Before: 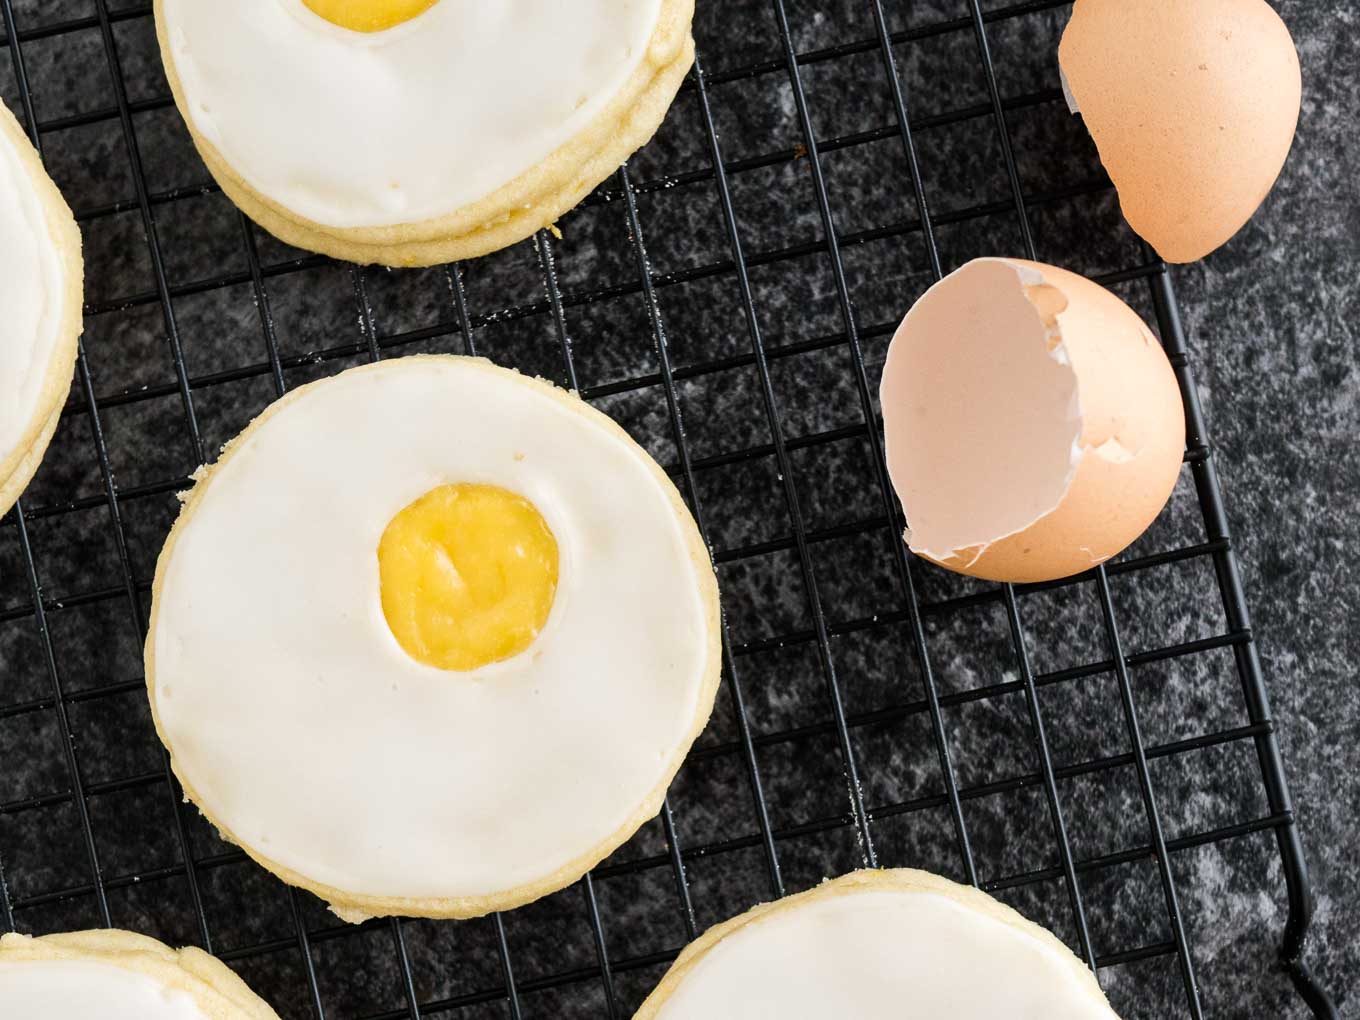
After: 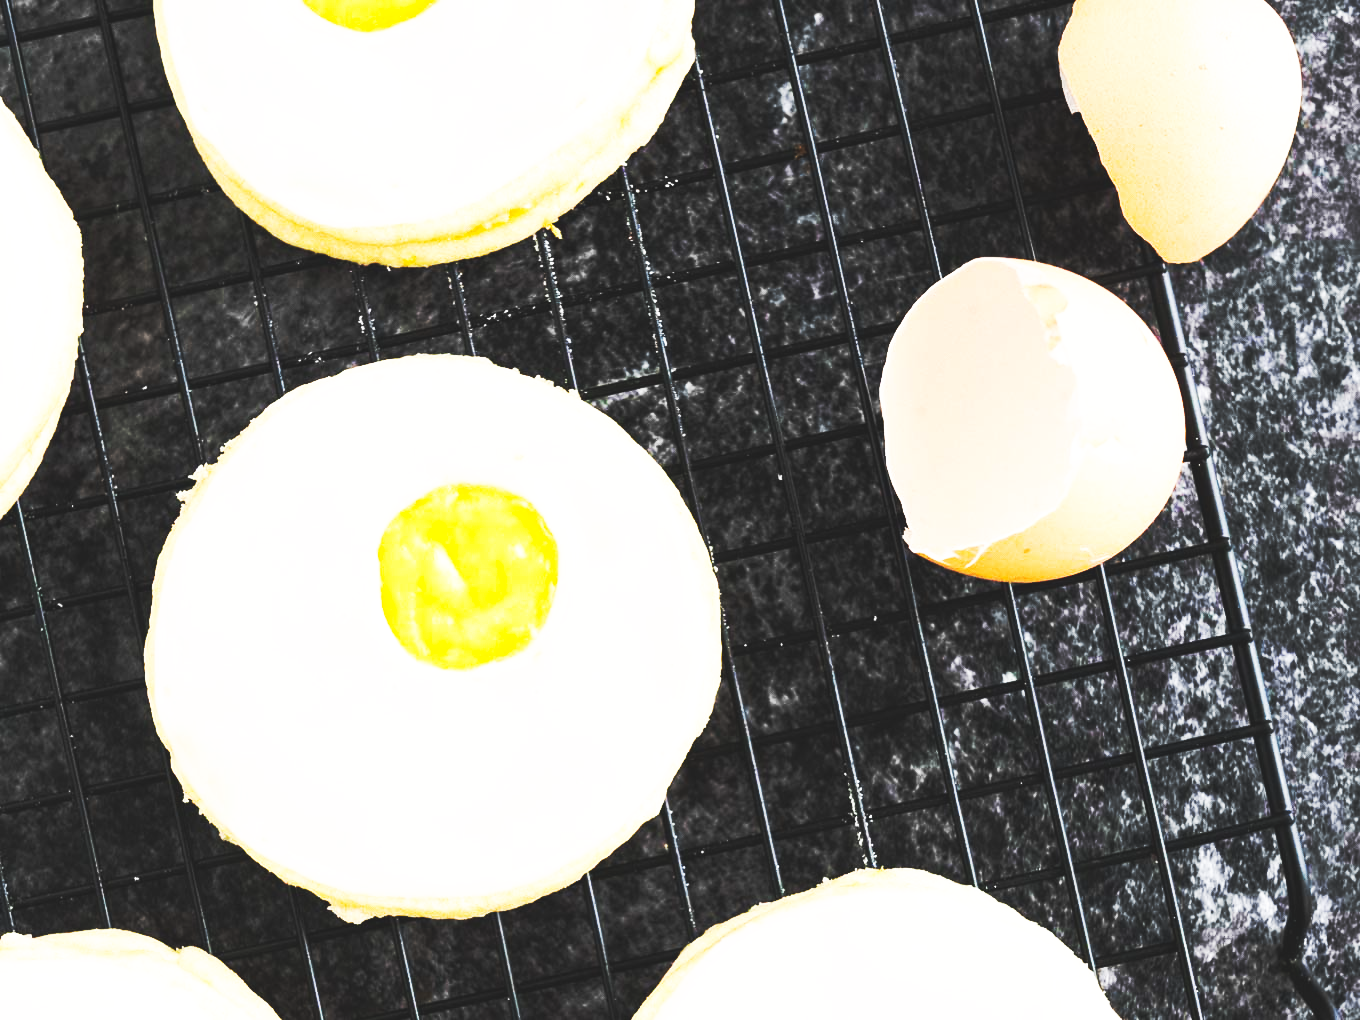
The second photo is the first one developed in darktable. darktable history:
base curve: curves: ch0 [(0, 0.015) (0.085, 0.116) (0.134, 0.298) (0.19, 0.545) (0.296, 0.764) (0.599, 0.982) (1, 1)], preserve colors none
local contrast: mode bilateral grid, contrast 15, coarseness 36, detail 105%, midtone range 0.2
